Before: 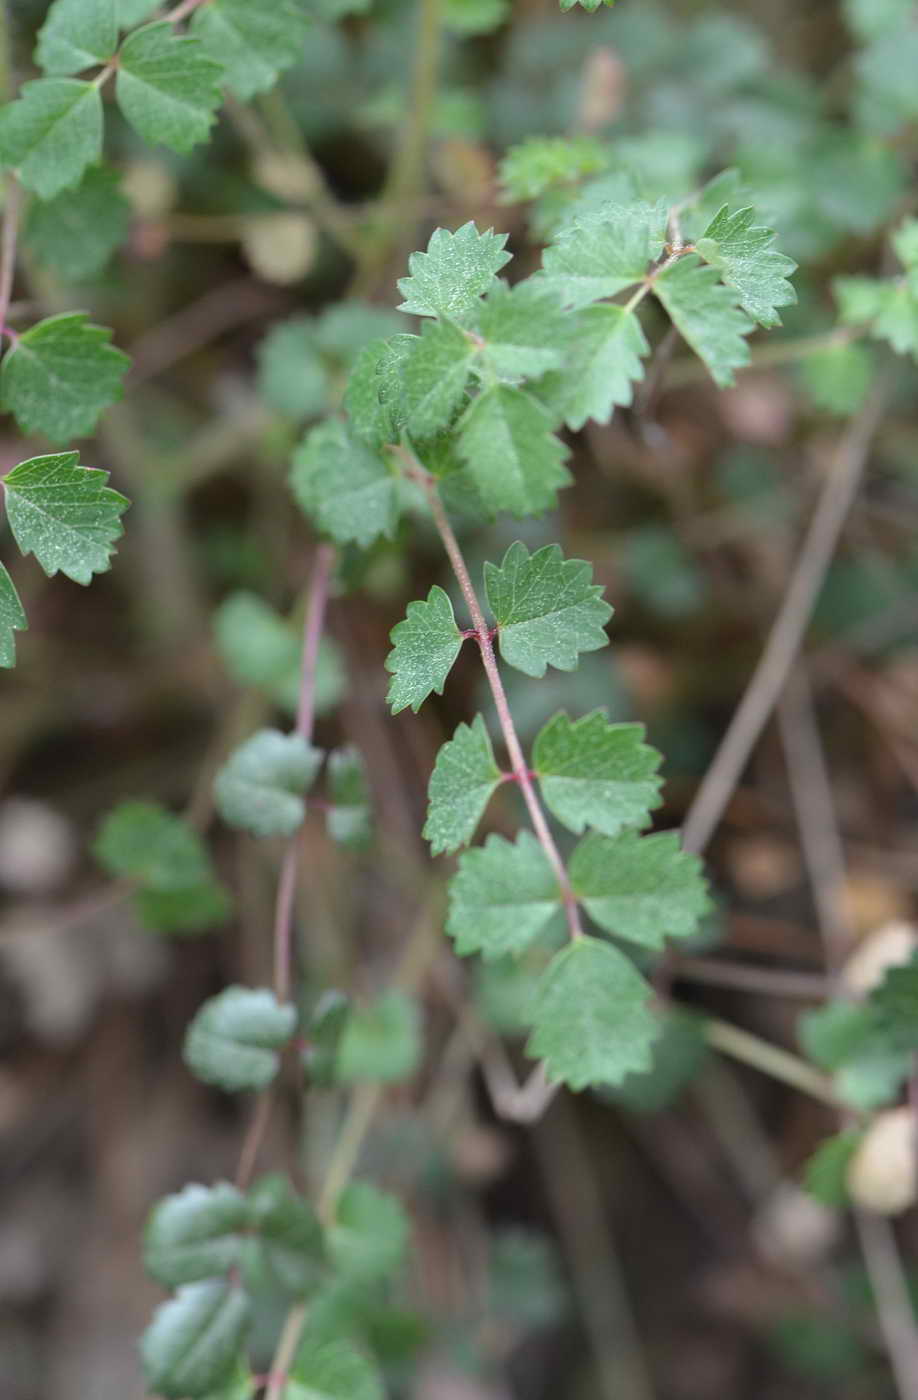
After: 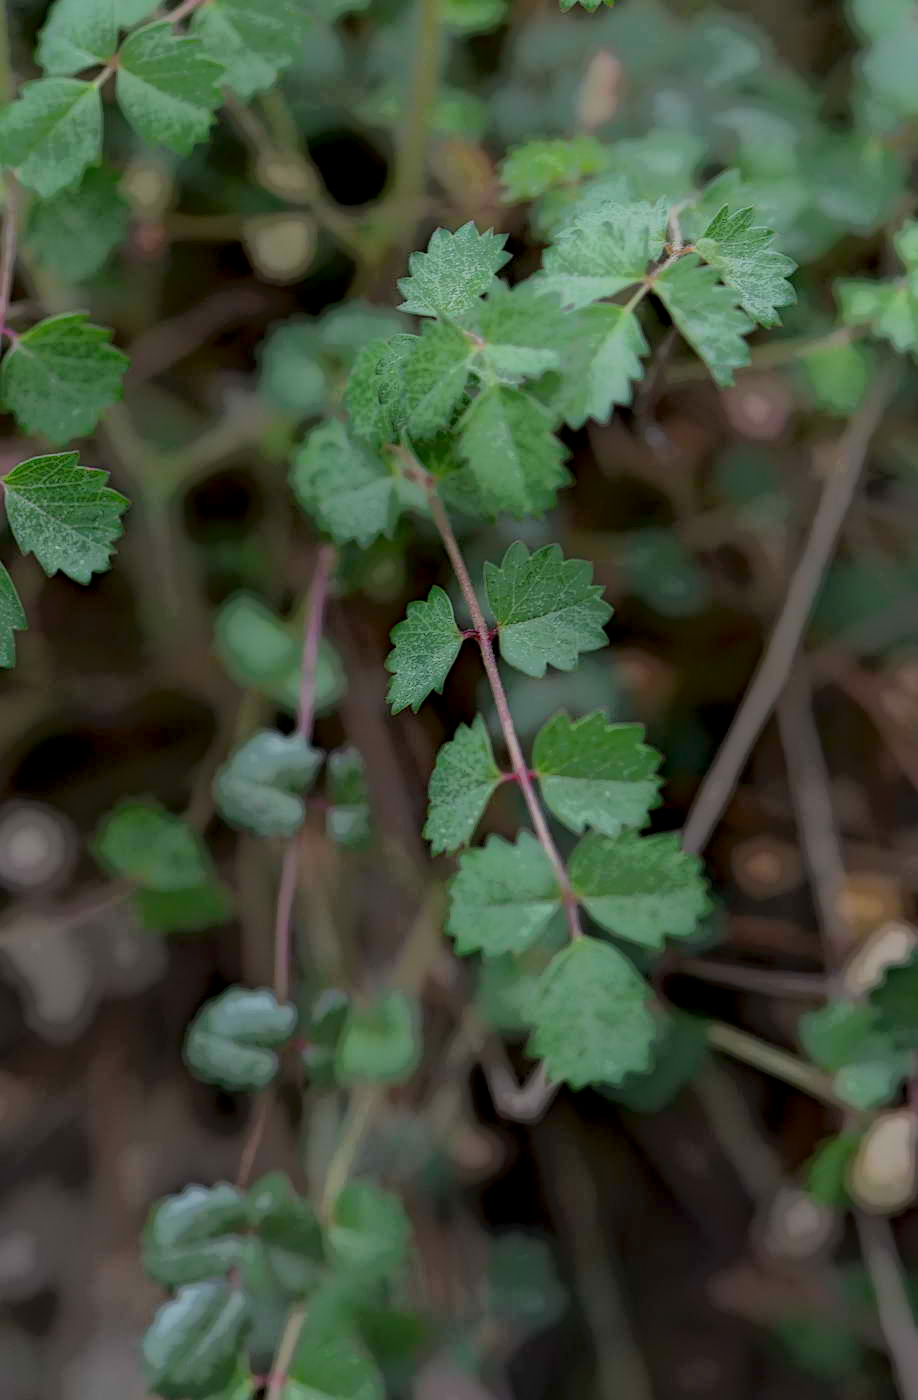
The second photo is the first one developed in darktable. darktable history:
shadows and highlights: shadows -24.28, highlights 49.77, soften with gaussian
local contrast: highlights 0%, shadows 198%, detail 164%, midtone range 0.001
